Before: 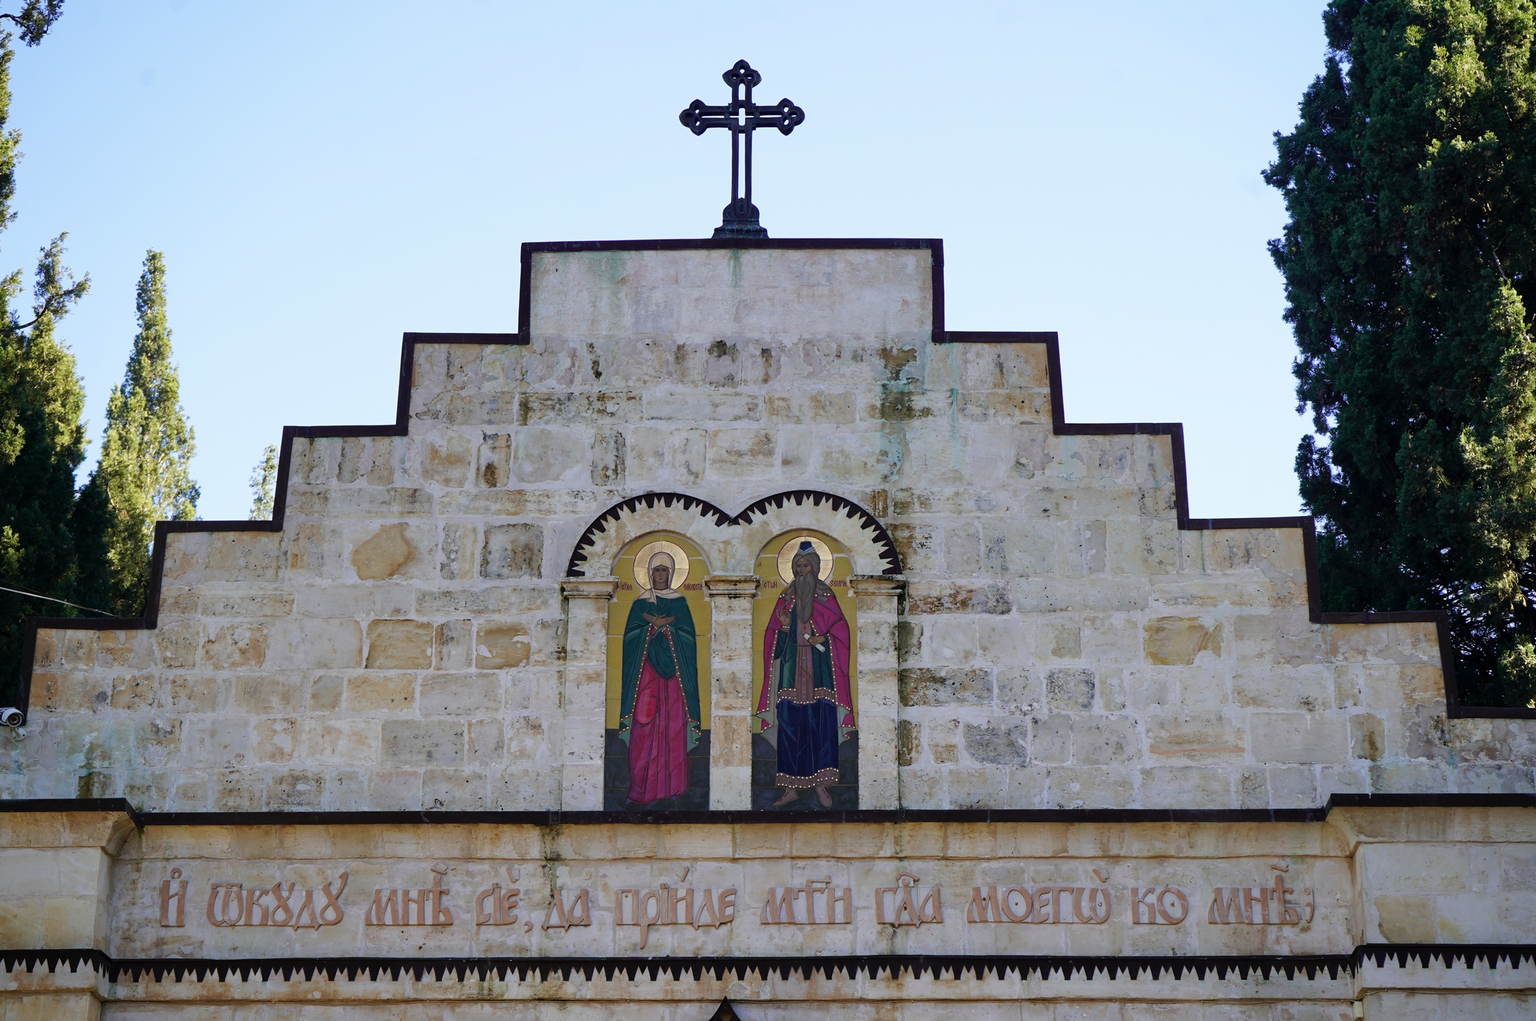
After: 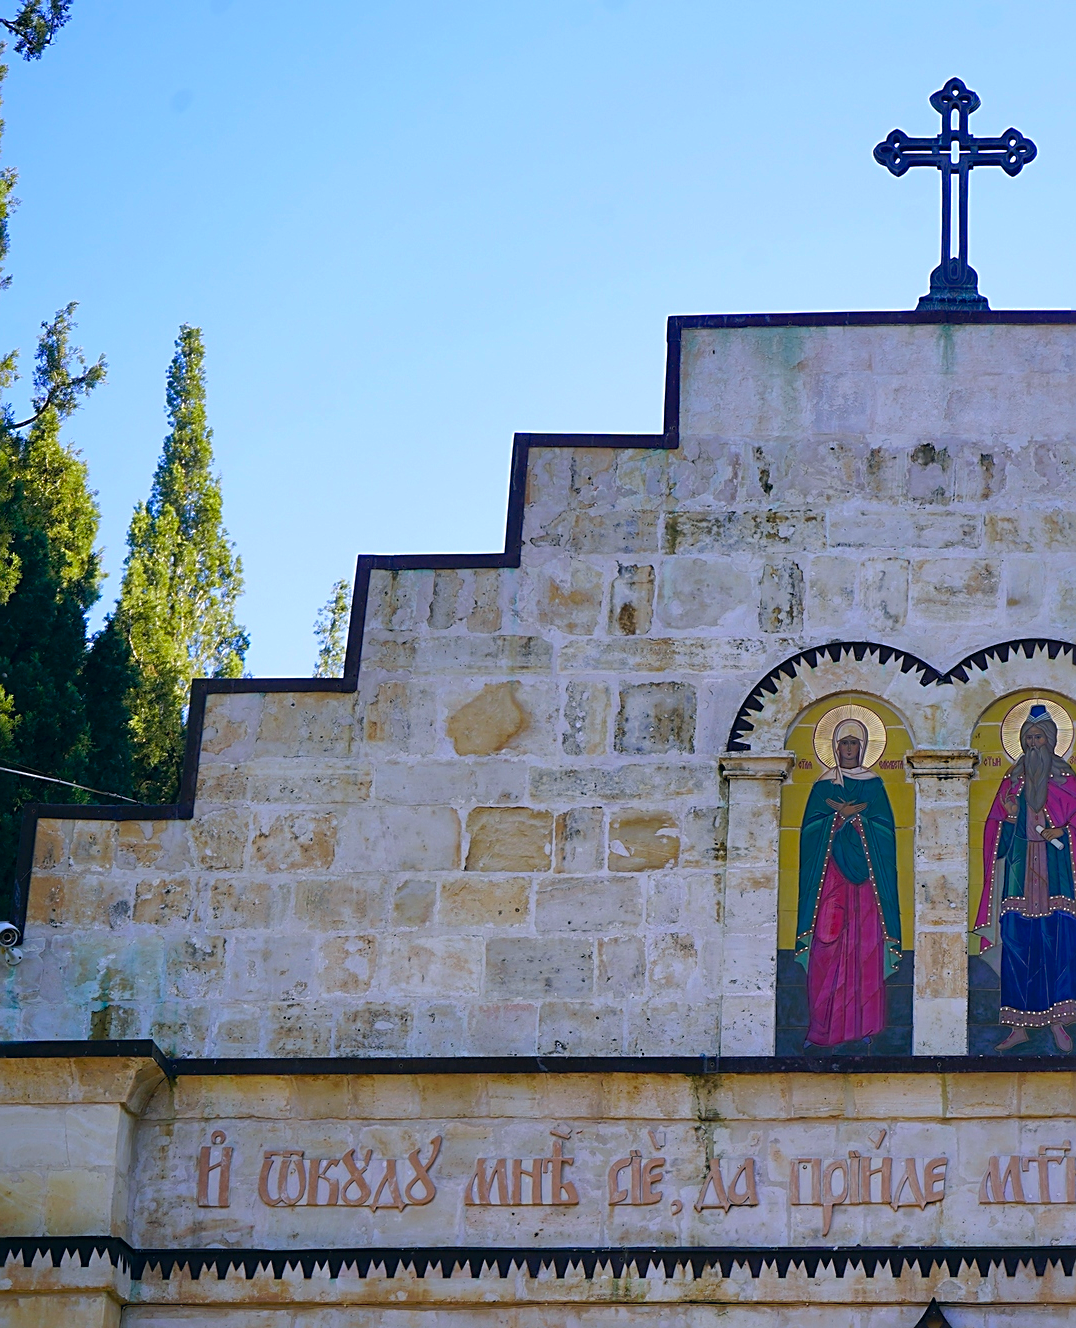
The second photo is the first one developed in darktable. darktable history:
color correction: highlights a* 5.38, highlights b* 5.3, shadows a* -4.26, shadows b* -5.11
color balance rgb: linear chroma grading › global chroma 9.31%, global vibrance 41.49%
sharpen: on, module defaults
white balance: red 0.954, blue 1.079
crop: left 0.587%, right 45.588%, bottom 0.086%
shadows and highlights: on, module defaults
